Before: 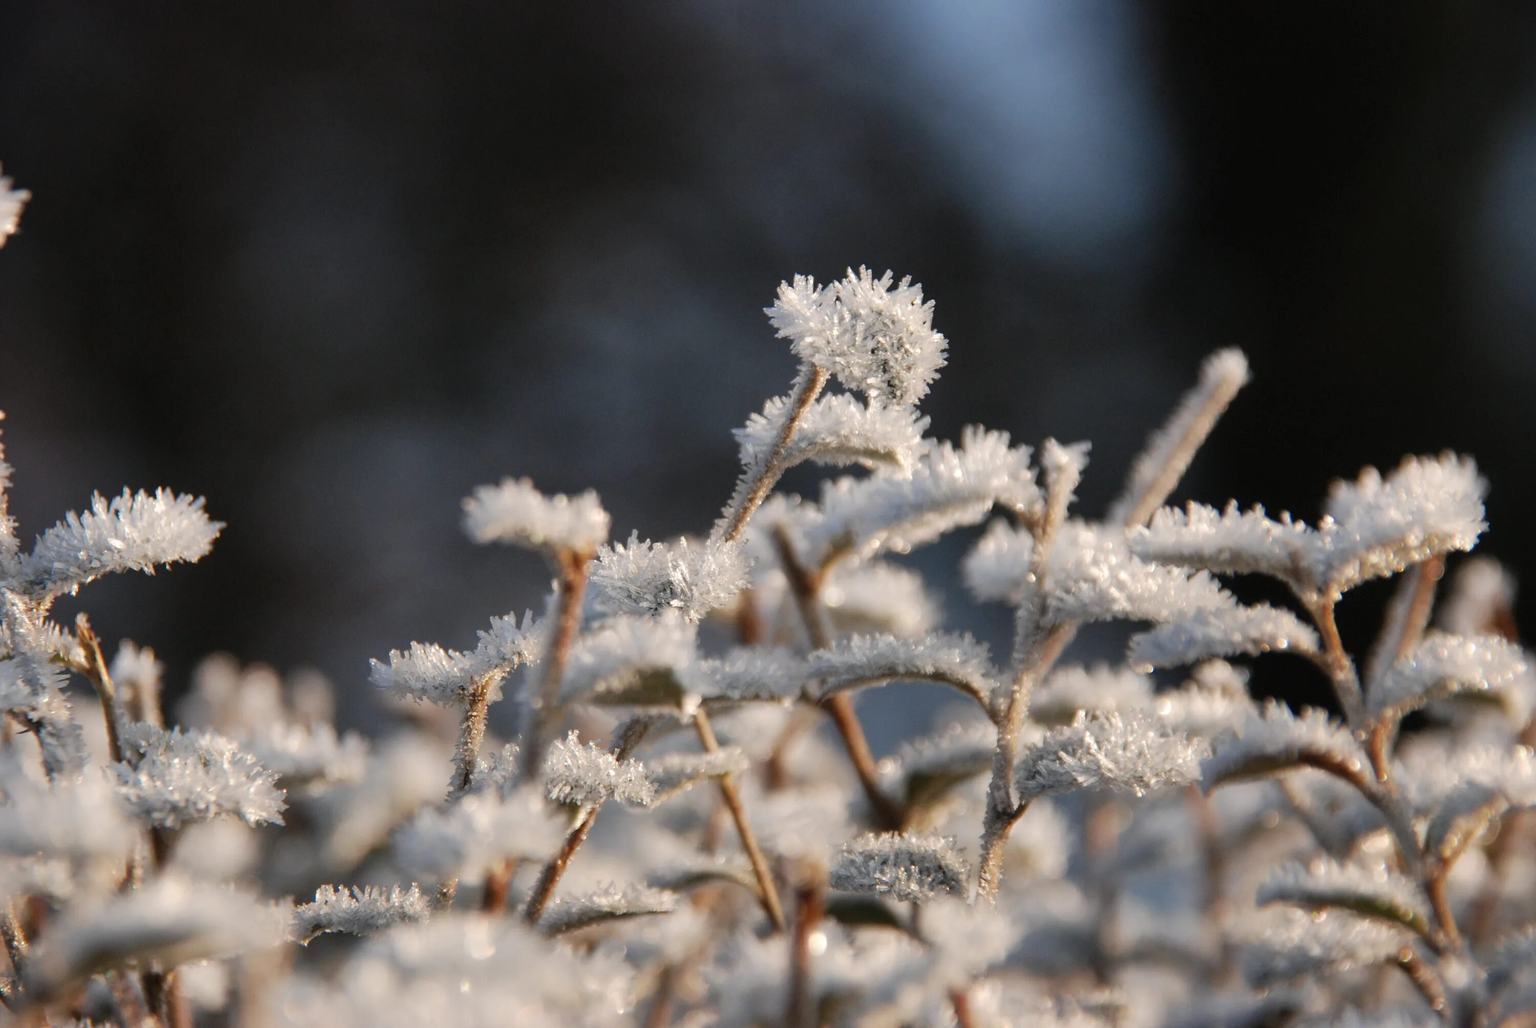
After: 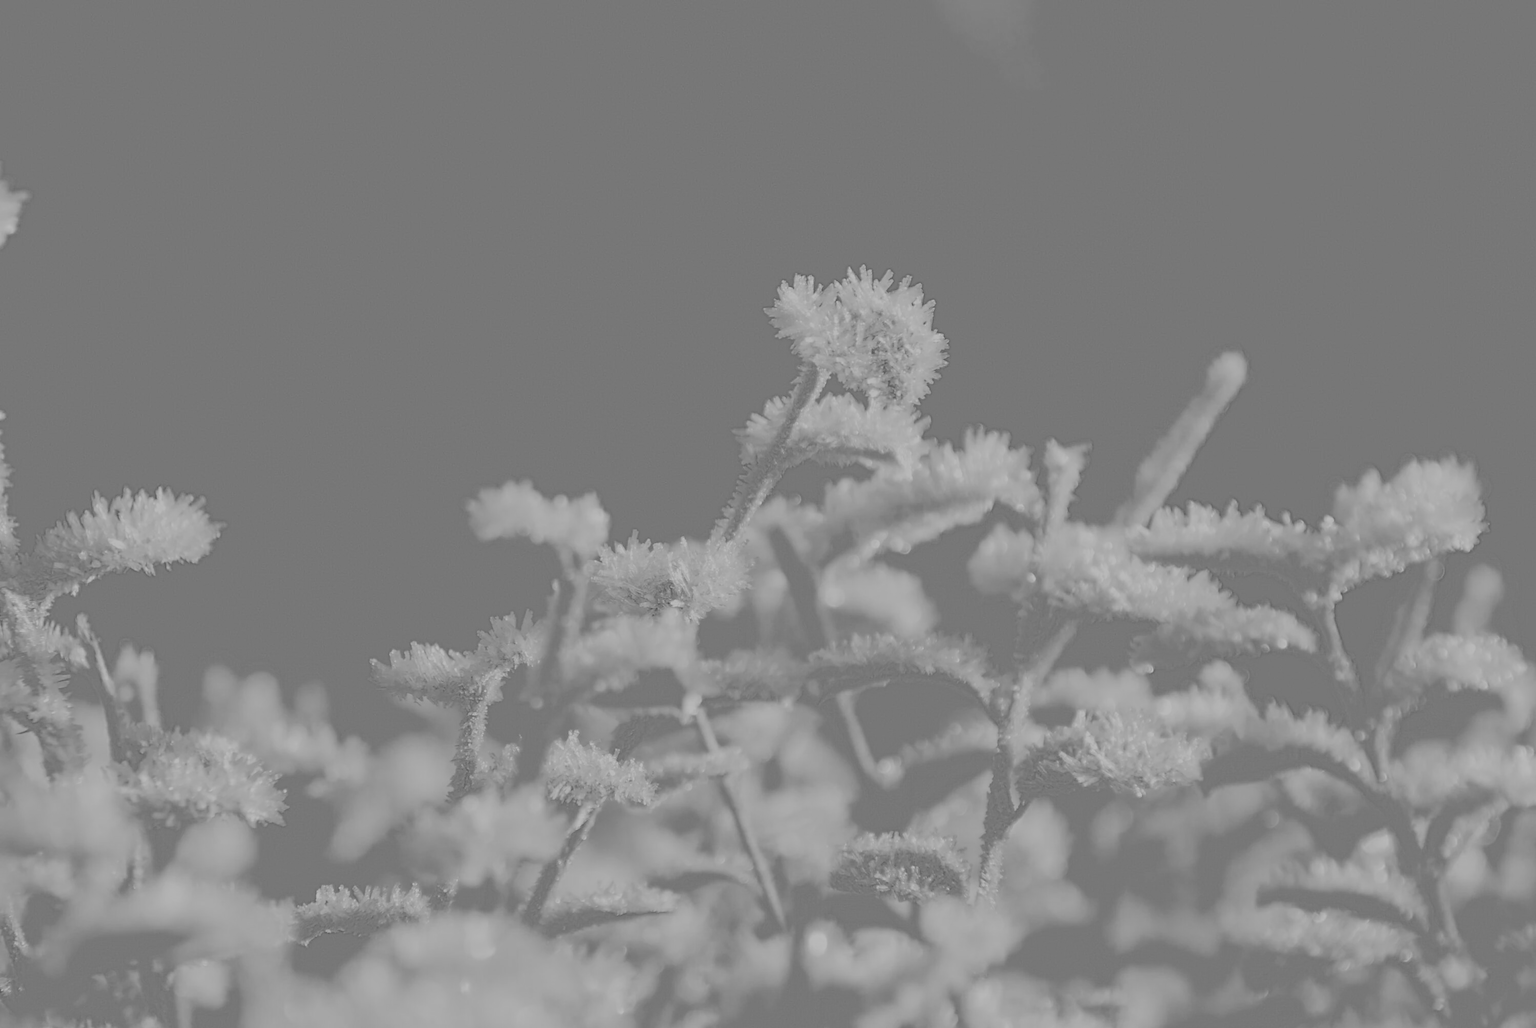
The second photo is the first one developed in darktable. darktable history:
white balance: red 4.26, blue 1.802
filmic rgb: black relative exposure -7.15 EV, white relative exposure 5.36 EV, hardness 3.02, color science v6 (2022)
contrast brightness saturation: contrast 0.04, saturation 0.16
highpass: sharpness 5.84%, contrast boost 8.44%
